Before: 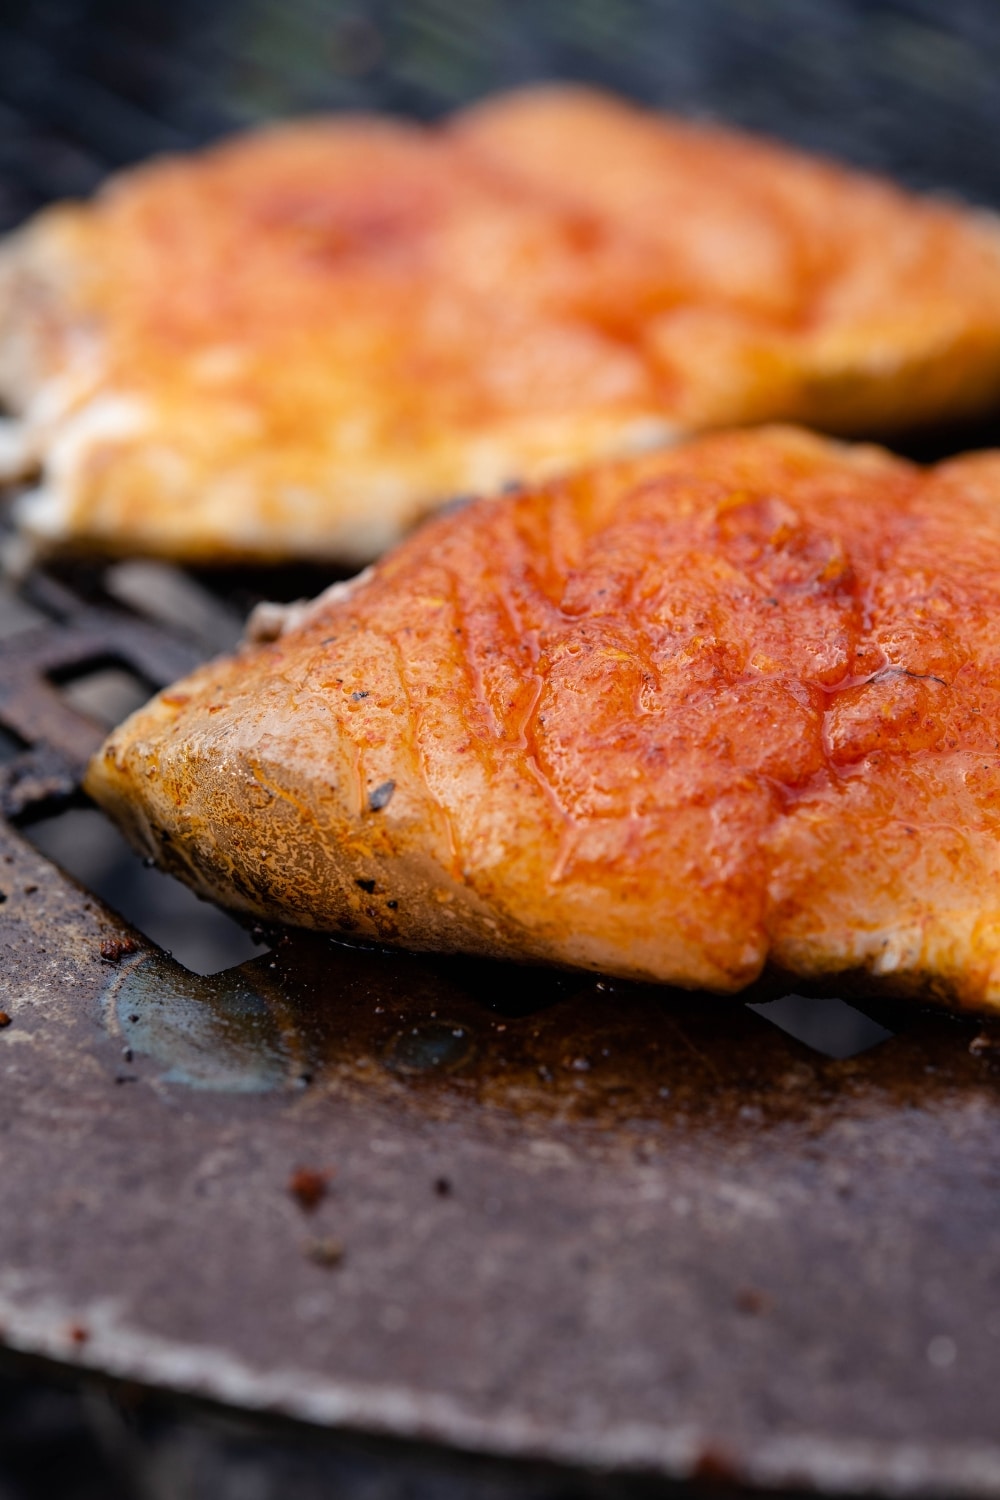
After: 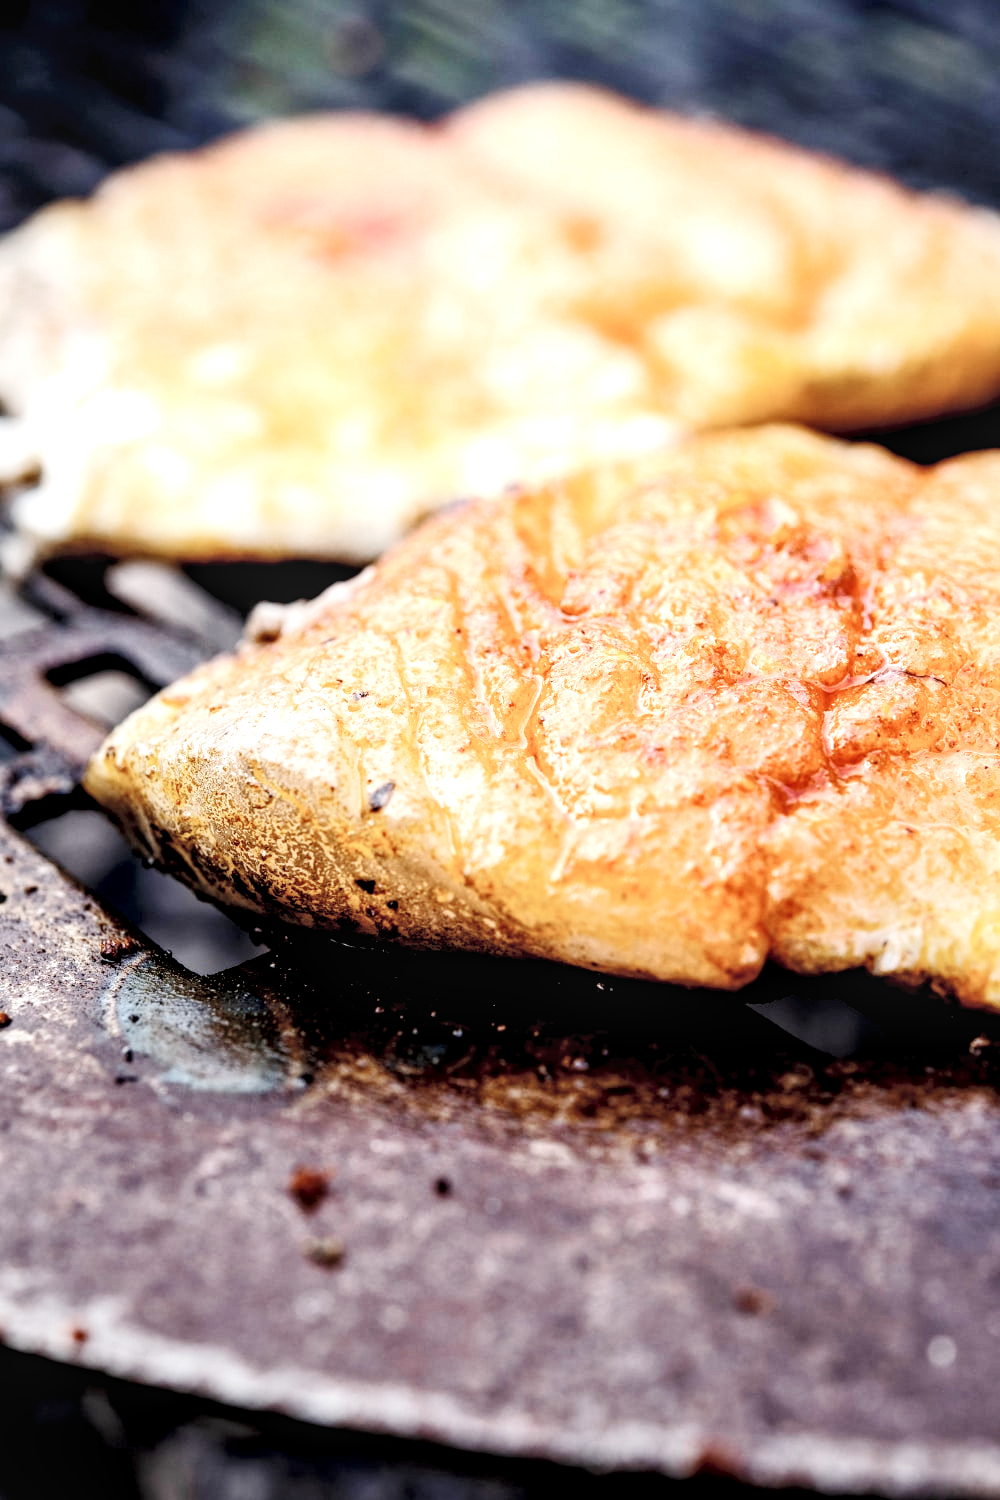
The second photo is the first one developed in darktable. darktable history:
exposure: black level correction 0.01, exposure 1 EV, compensate highlight preservation false
local contrast: detail 130%
color zones: curves: ch0 [(0, 0.559) (0.153, 0.551) (0.229, 0.5) (0.429, 0.5) (0.571, 0.5) (0.714, 0.5) (0.857, 0.5) (1, 0.559)]; ch1 [(0, 0.417) (0.112, 0.336) (0.213, 0.26) (0.429, 0.34) (0.571, 0.35) (0.683, 0.331) (0.857, 0.344) (1, 0.417)]
base curve: curves: ch0 [(0, 0) (0.036, 0.025) (0.121, 0.166) (0.206, 0.329) (0.605, 0.79) (1, 1)], preserve colors none
tone curve: curves: ch0 [(0, 0) (0.003, 0.013) (0.011, 0.02) (0.025, 0.037) (0.044, 0.068) (0.069, 0.108) (0.1, 0.138) (0.136, 0.168) (0.177, 0.203) (0.224, 0.241) (0.277, 0.281) (0.335, 0.328) (0.399, 0.382) (0.468, 0.448) (0.543, 0.519) (0.623, 0.603) (0.709, 0.705) (0.801, 0.808) (0.898, 0.903) (1, 1)], color space Lab, independent channels, preserve colors none
